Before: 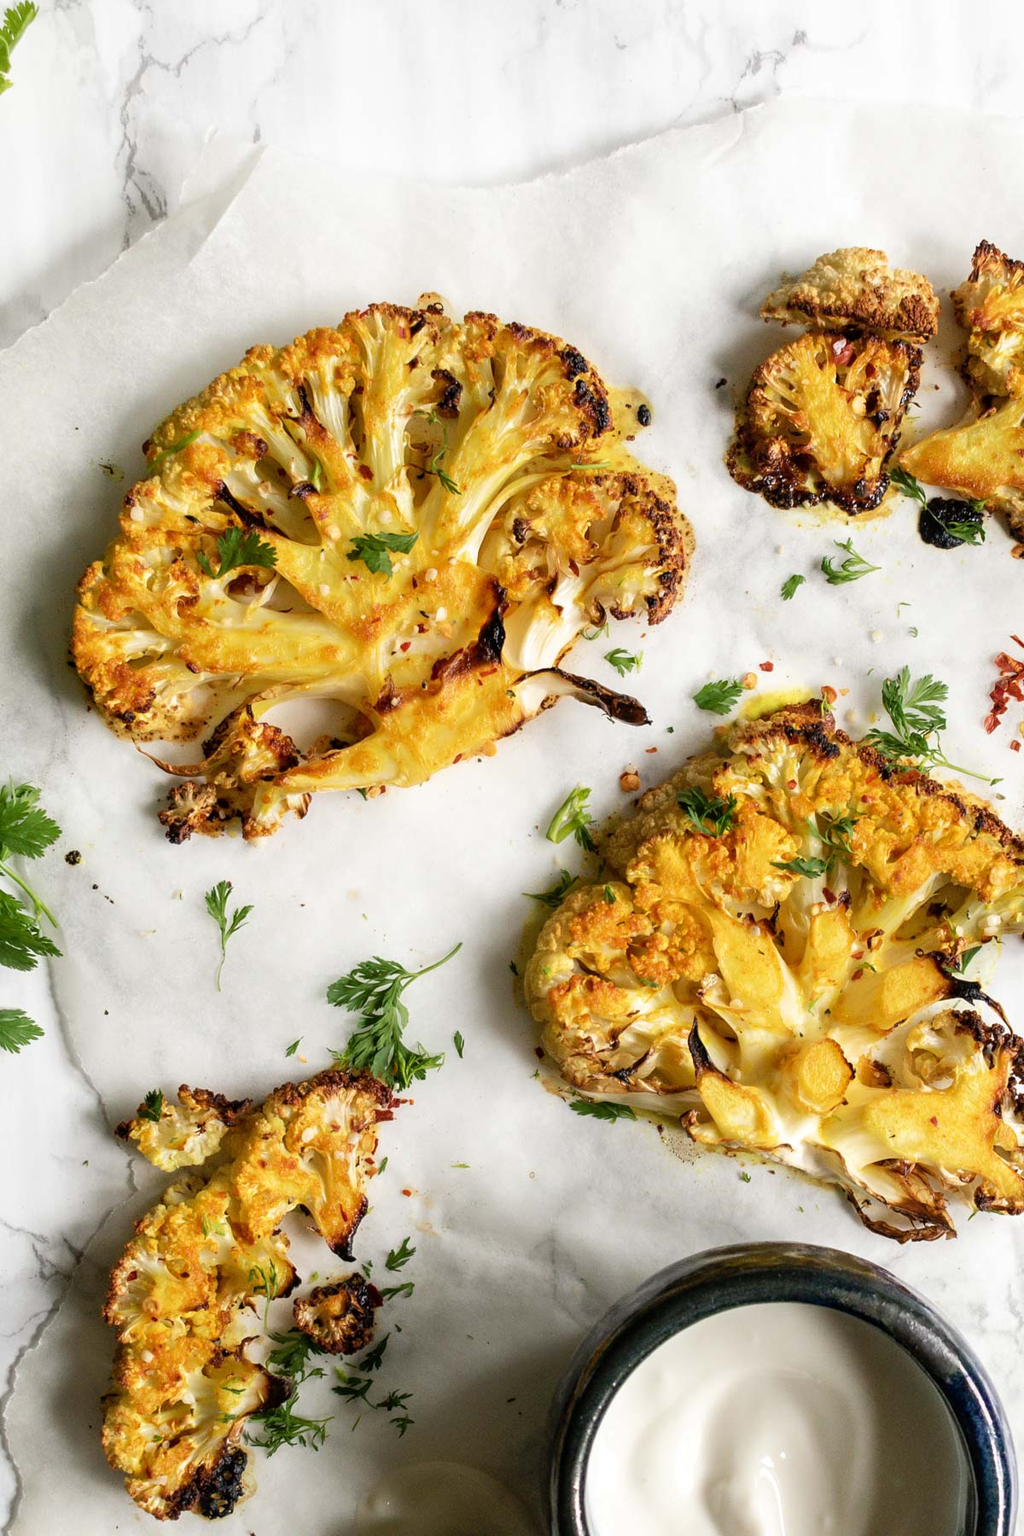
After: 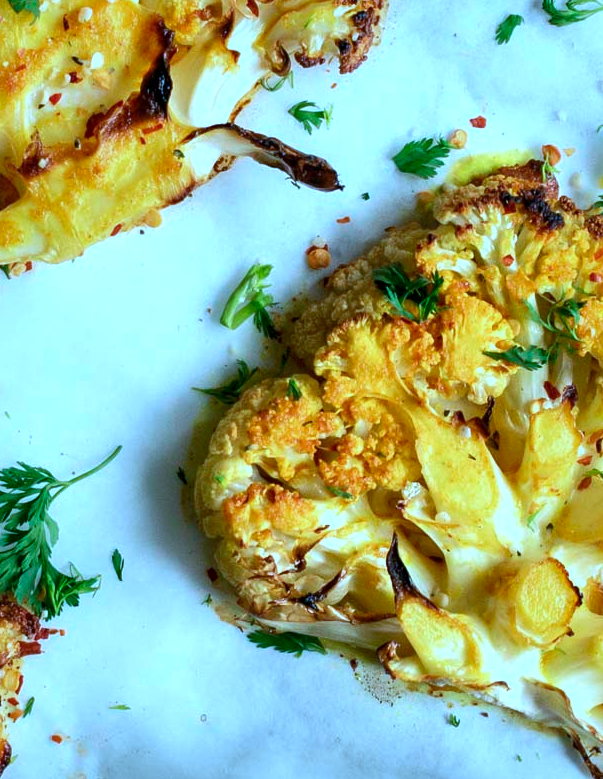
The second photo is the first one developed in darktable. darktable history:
crop: left 35.03%, top 36.625%, right 14.663%, bottom 20.057%
local contrast: mode bilateral grid, contrast 25, coarseness 60, detail 151%, midtone range 0.2
color calibration: illuminant custom, x 0.432, y 0.395, temperature 3098 K
